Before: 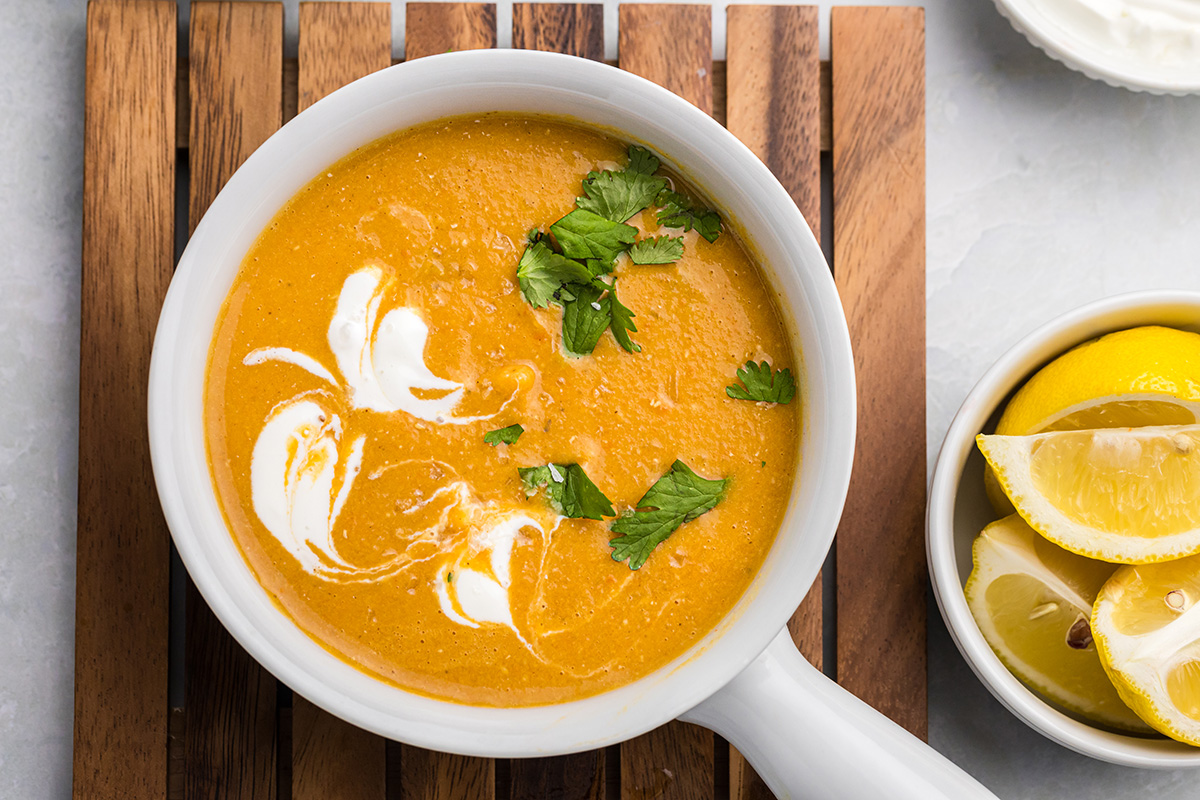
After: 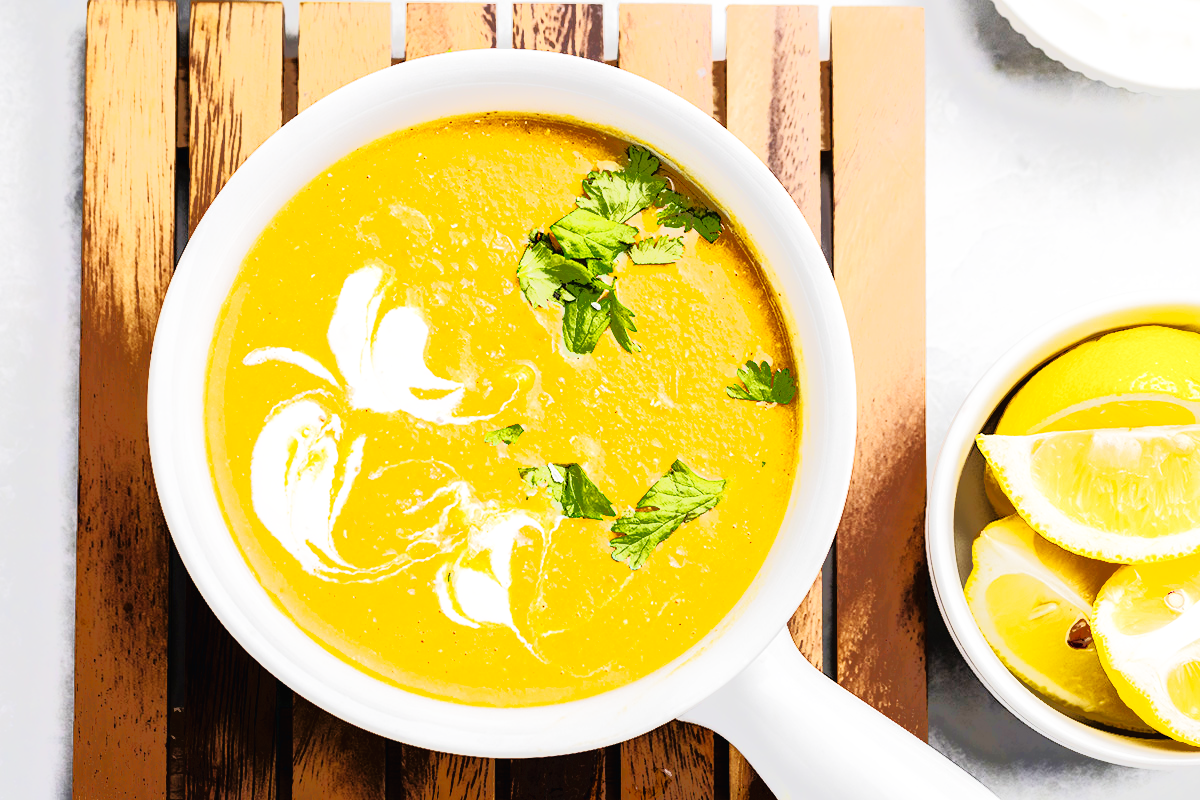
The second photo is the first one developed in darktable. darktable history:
base curve: curves: ch0 [(0, 0.003) (0.001, 0.002) (0.006, 0.004) (0.02, 0.022) (0.048, 0.086) (0.094, 0.234) (0.162, 0.431) (0.258, 0.629) (0.385, 0.8) (0.548, 0.918) (0.751, 0.988) (1, 1)], preserve colors none
tone equalizer: -7 EV -0.615 EV, -6 EV 1.02 EV, -5 EV -0.485 EV, -4 EV 0.444 EV, -3 EV 0.411 EV, -2 EV 0.126 EV, -1 EV -0.161 EV, +0 EV -0.383 EV, edges refinement/feathering 500, mask exposure compensation -1.57 EV, preserve details no
